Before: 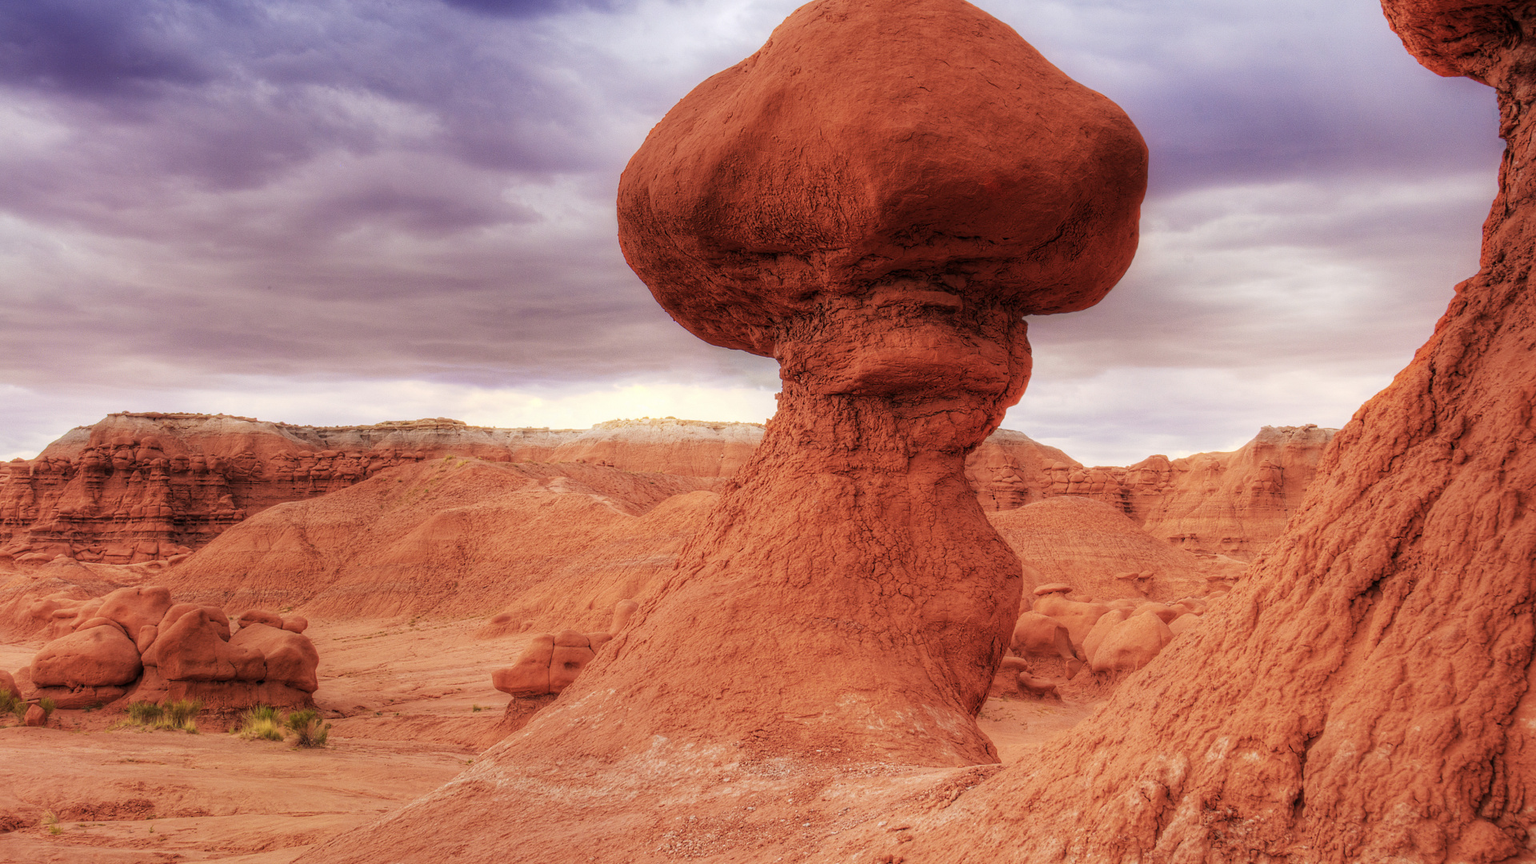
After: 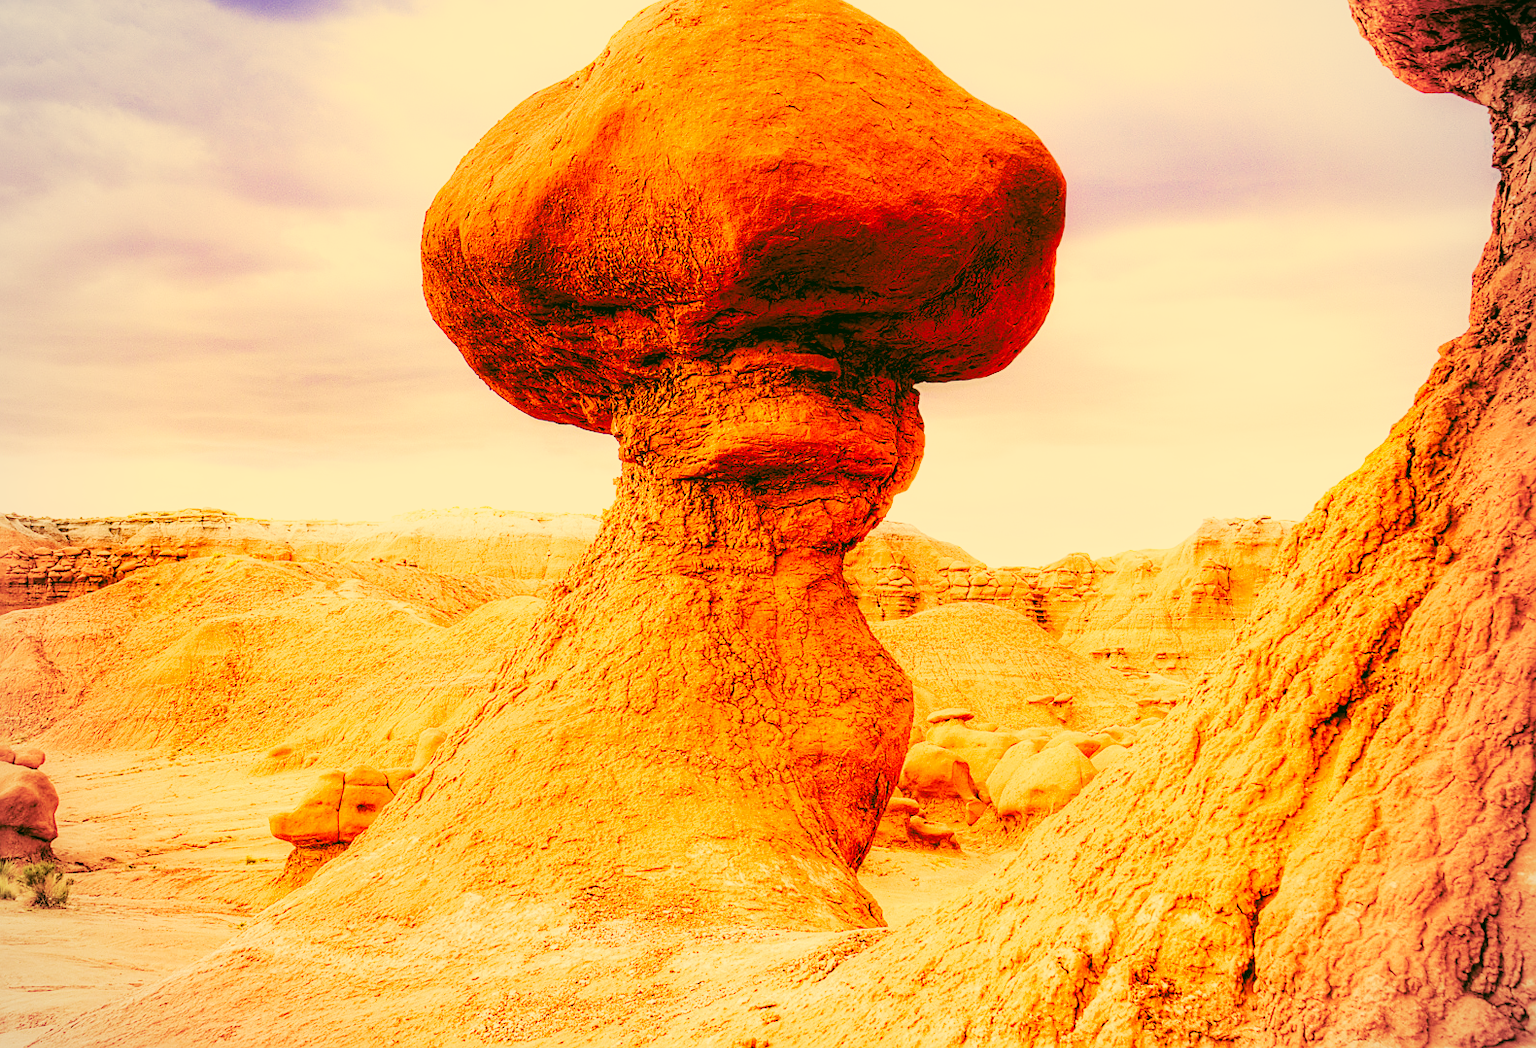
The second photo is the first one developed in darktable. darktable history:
contrast brightness saturation: contrast 0.074, brightness 0.081, saturation 0.179
vignetting: brightness -0.165
tone curve: curves: ch0 [(0, 0.02) (0.063, 0.058) (0.262, 0.243) (0.447, 0.468) (0.544, 0.596) (0.805, 0.823) (1, 0.952)]; ch1 [(0, 0) (0.339, 0.31) (0.417, 0.401) (0.452, 0.455) (0.482, 0.483) (0.502, 0.499) (0.517, 0.506) (0.55, 0.542) (0.588, 0.604) (0.729, 0.782) (1, 1)]; ch2 [(0, 0) (0.346, 0.34) (0.431, 0.45) (0.485, 0.487) (0.5, 0.496) (0.527, 0.526) (0.56, 0.574) (0.613, 0.642) (0.679, 0.703) (1, 1)], preserve colors none
sharpen: on, module defaults
color correction: highlights a* 5.68, highlights b* 33.16, shadows a* -25.52, shadows b* 3.98
crop: left 17.625%, bottom 0.028%
base curve: curves: ch0 [(0, 0) (0.007, 0.004) (0.027, 0.03) (0.046, 0.07) (0.207, 0.54) (0.442, 0.872) (0.673, 0.972) (1, 1)], preserve colors none
